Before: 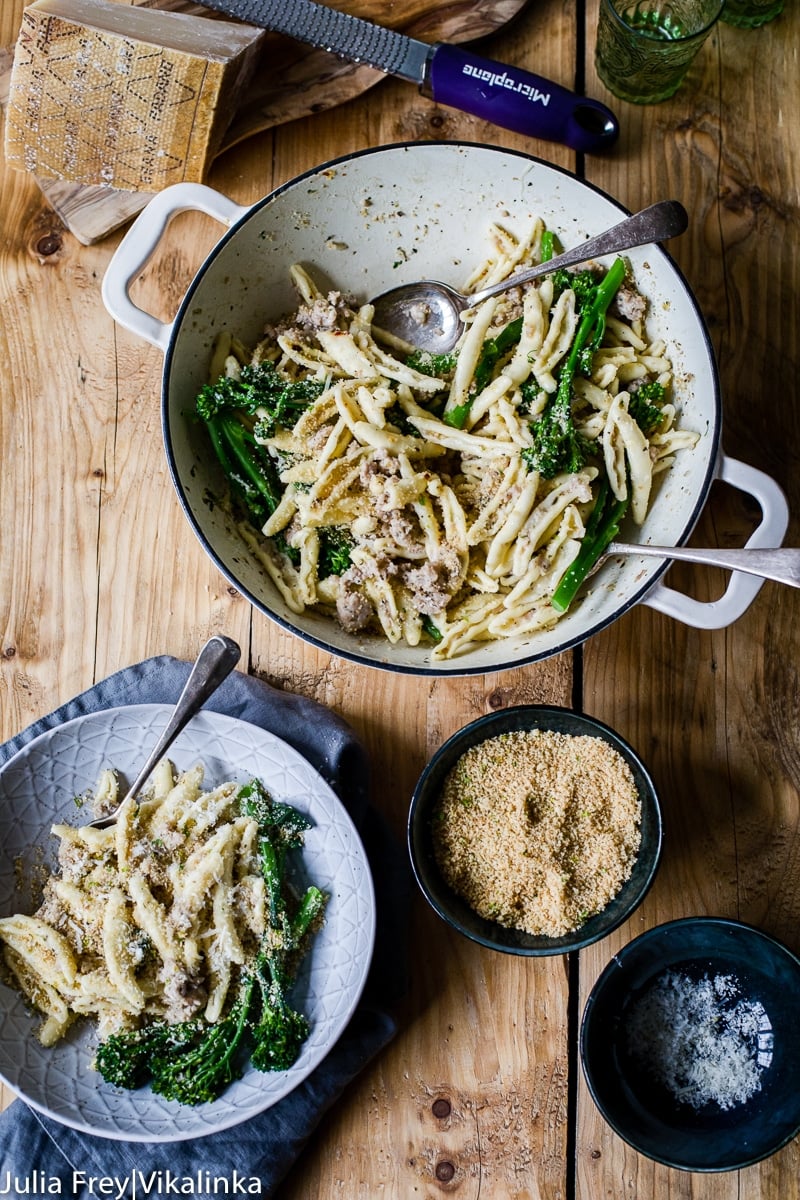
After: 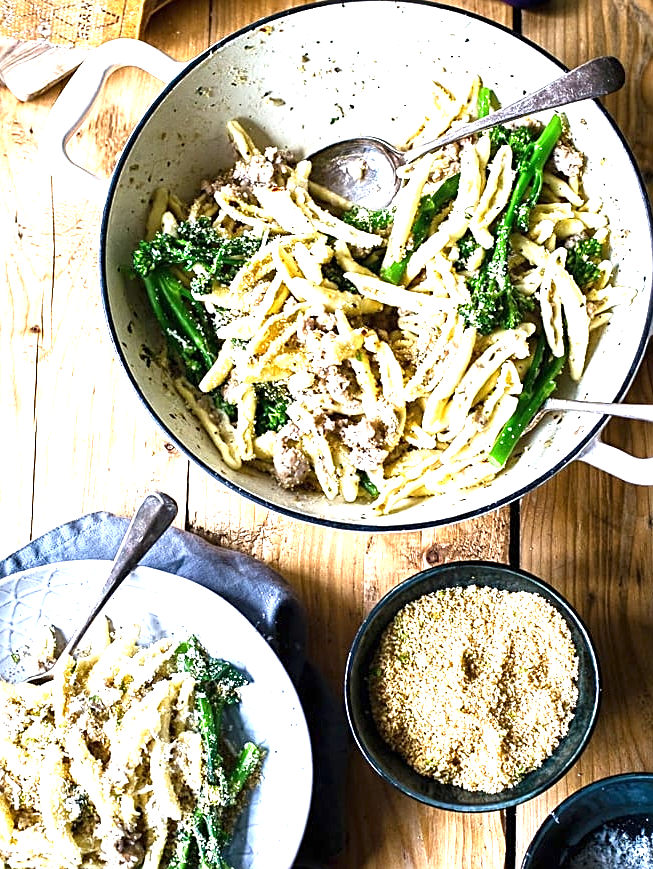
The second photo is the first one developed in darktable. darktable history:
crop: left 7.91%, top 12.073%, right 10.374%, bottom 15.439%
exposure: black level correction 0, exposure 1.56 EV, compensate highlight preservation false
sharpen: on, module defaults
